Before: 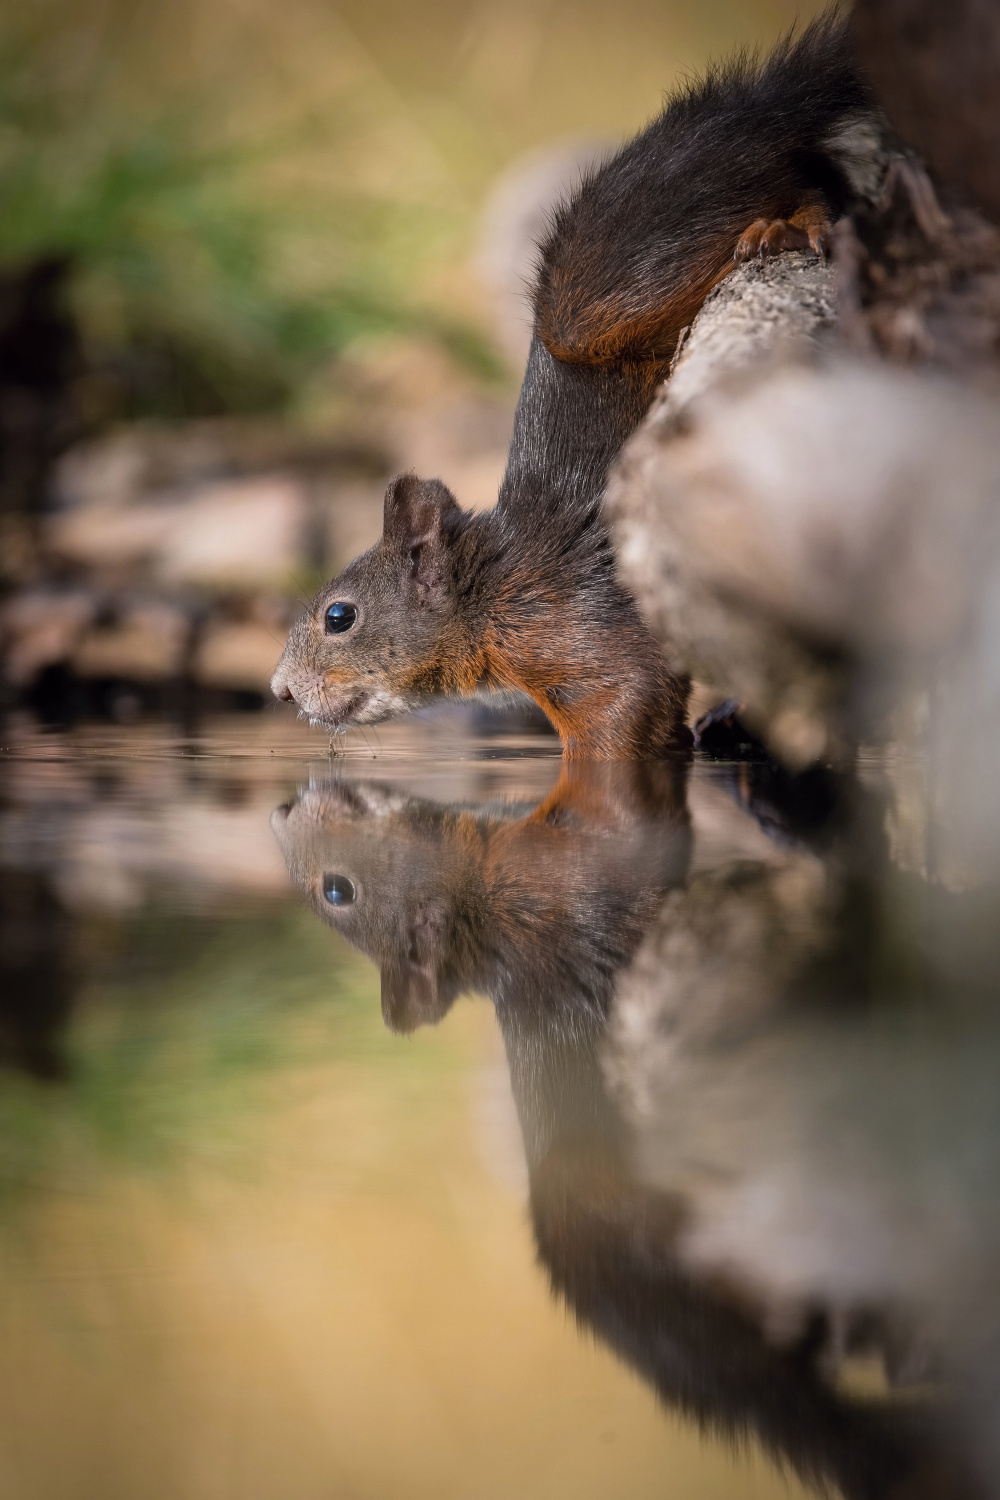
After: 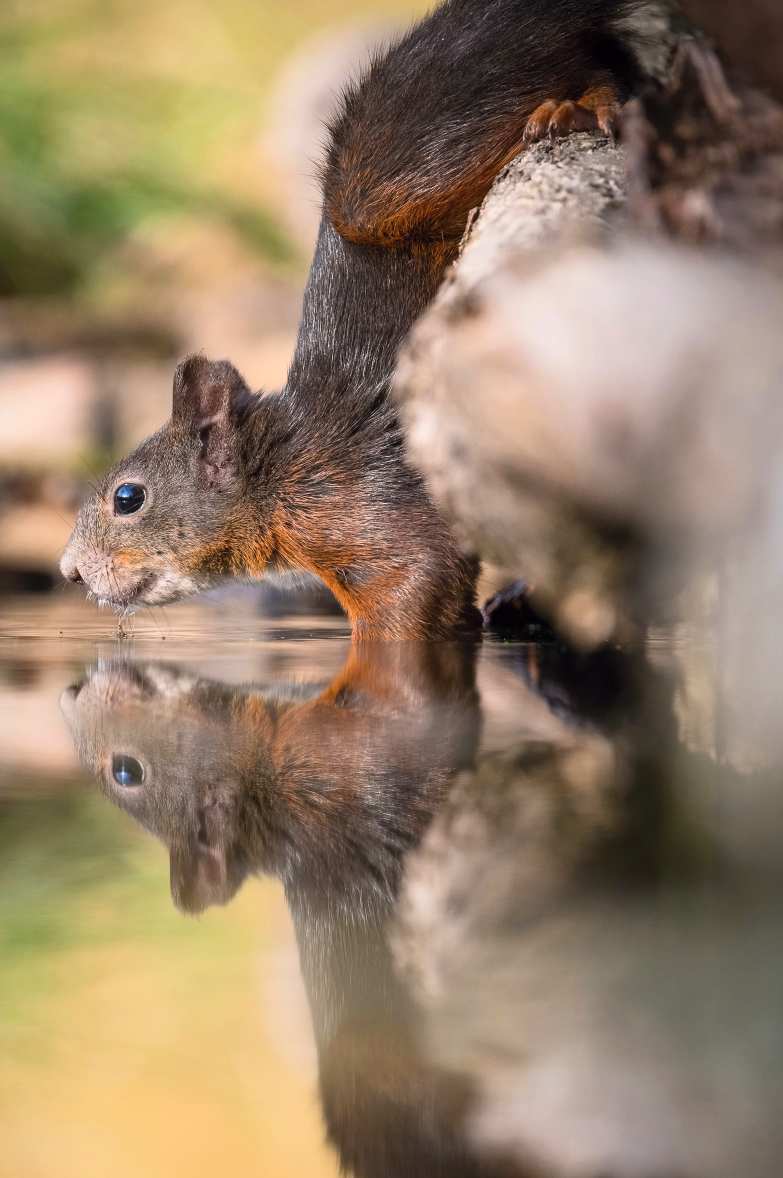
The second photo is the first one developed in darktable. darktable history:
crop and rotate: left 21.152%, top 7.965%, right 0.498%, bottom 13.449%
contrast brightness saturation: contrast 0.202, brightness 0.161, saturation 0.222
